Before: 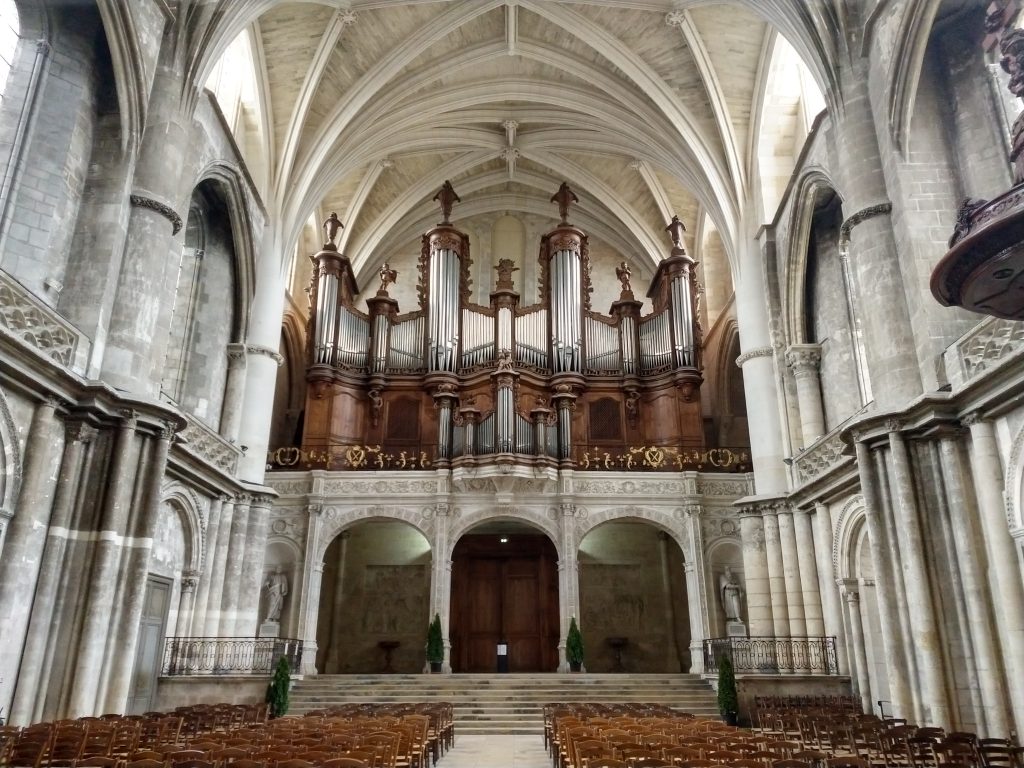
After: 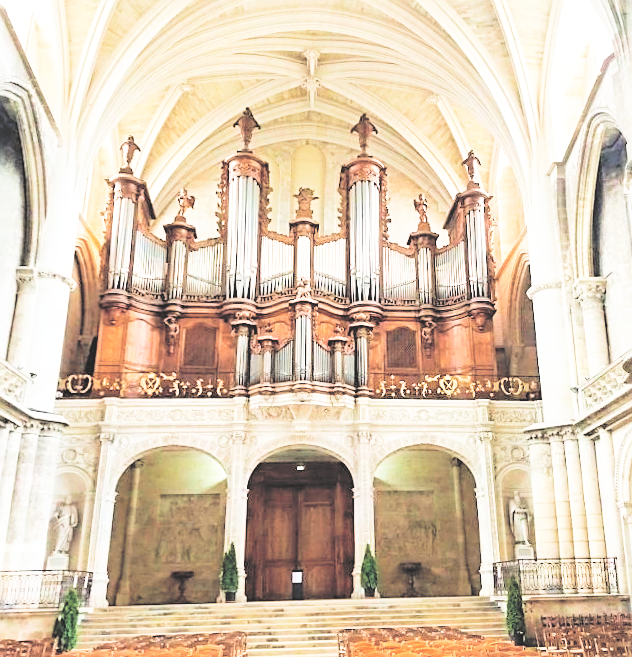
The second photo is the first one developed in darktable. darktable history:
velvia: on, module defaults
contrast brightness saturation: brightness 1
rotate and perspective: rotation 0.679°, lens shift (horizontal) 0.136, crop left 0.009, crop right 0.991, crop top 0.078, crop bottom 0.95
base curve: curves: ch0 [(0, 0) (0.007, 0.004) (0.027, 0.03) (0.046, 0.07) (0.207, 0.54) (0.442, 0.872) (0.673, 0.972) (1, 1)], preserve colors none
crop and rotate: left 22.918%, top 5.629%, right 14.711%, bottom 2.247%
sharpen: on, module defaults
